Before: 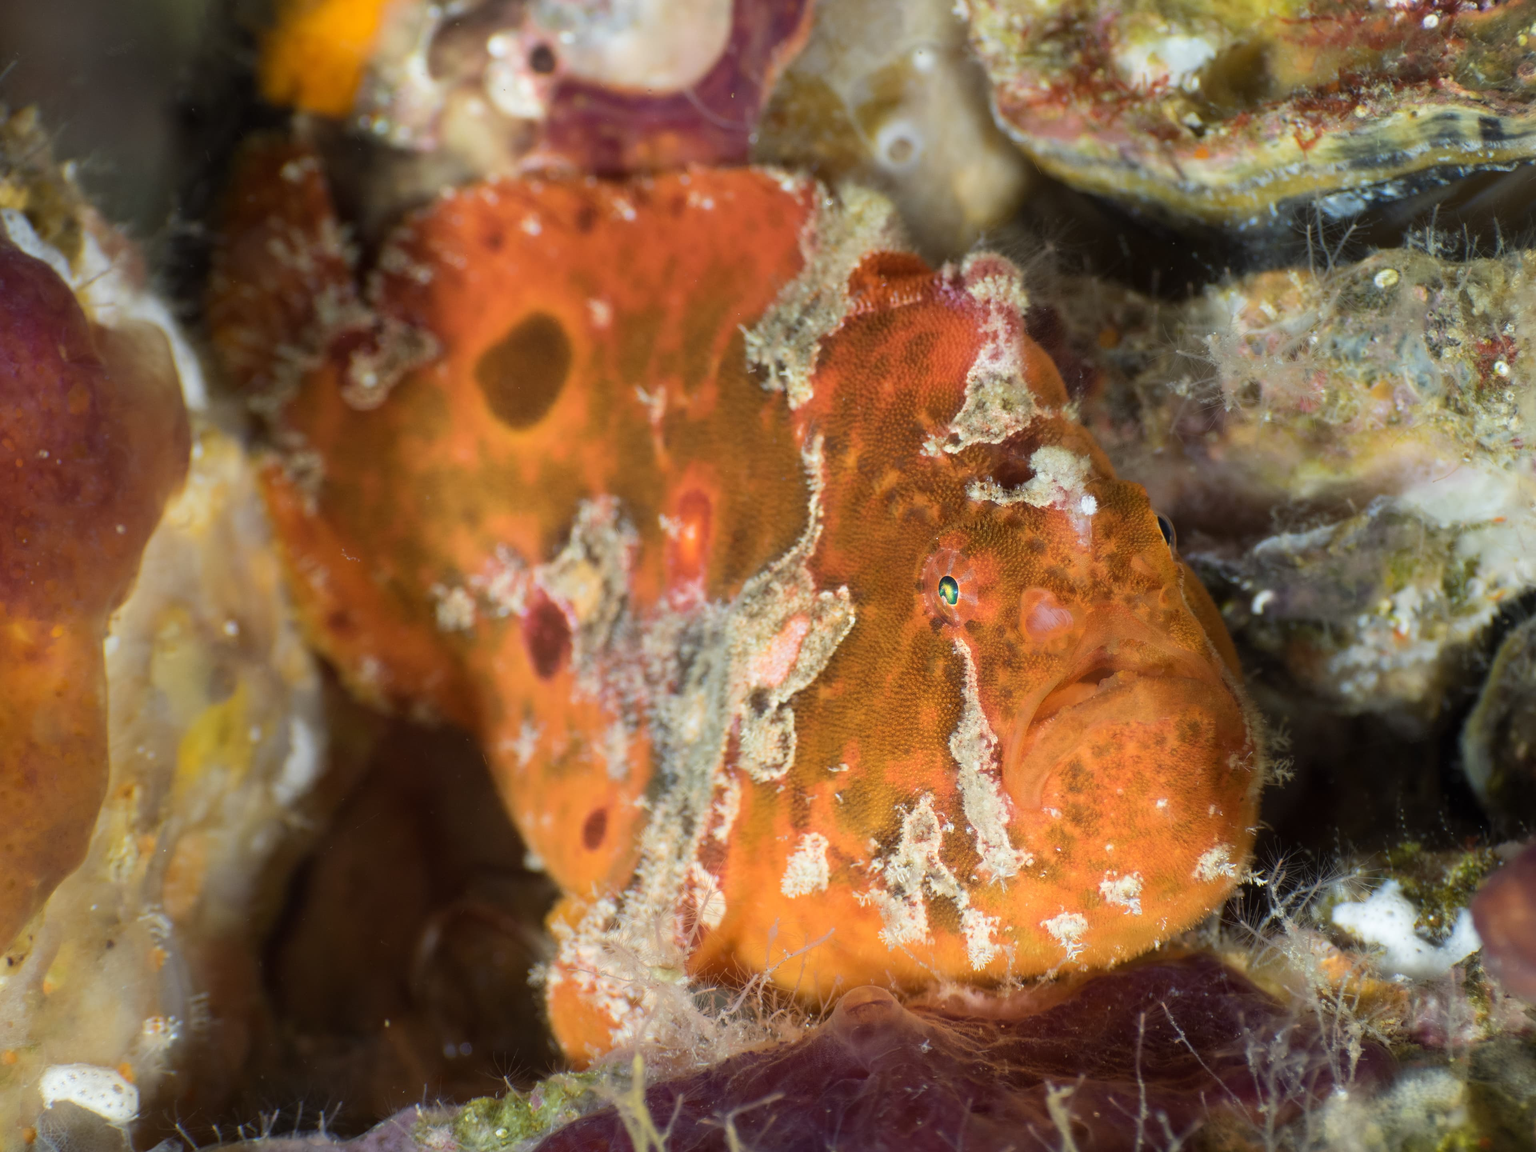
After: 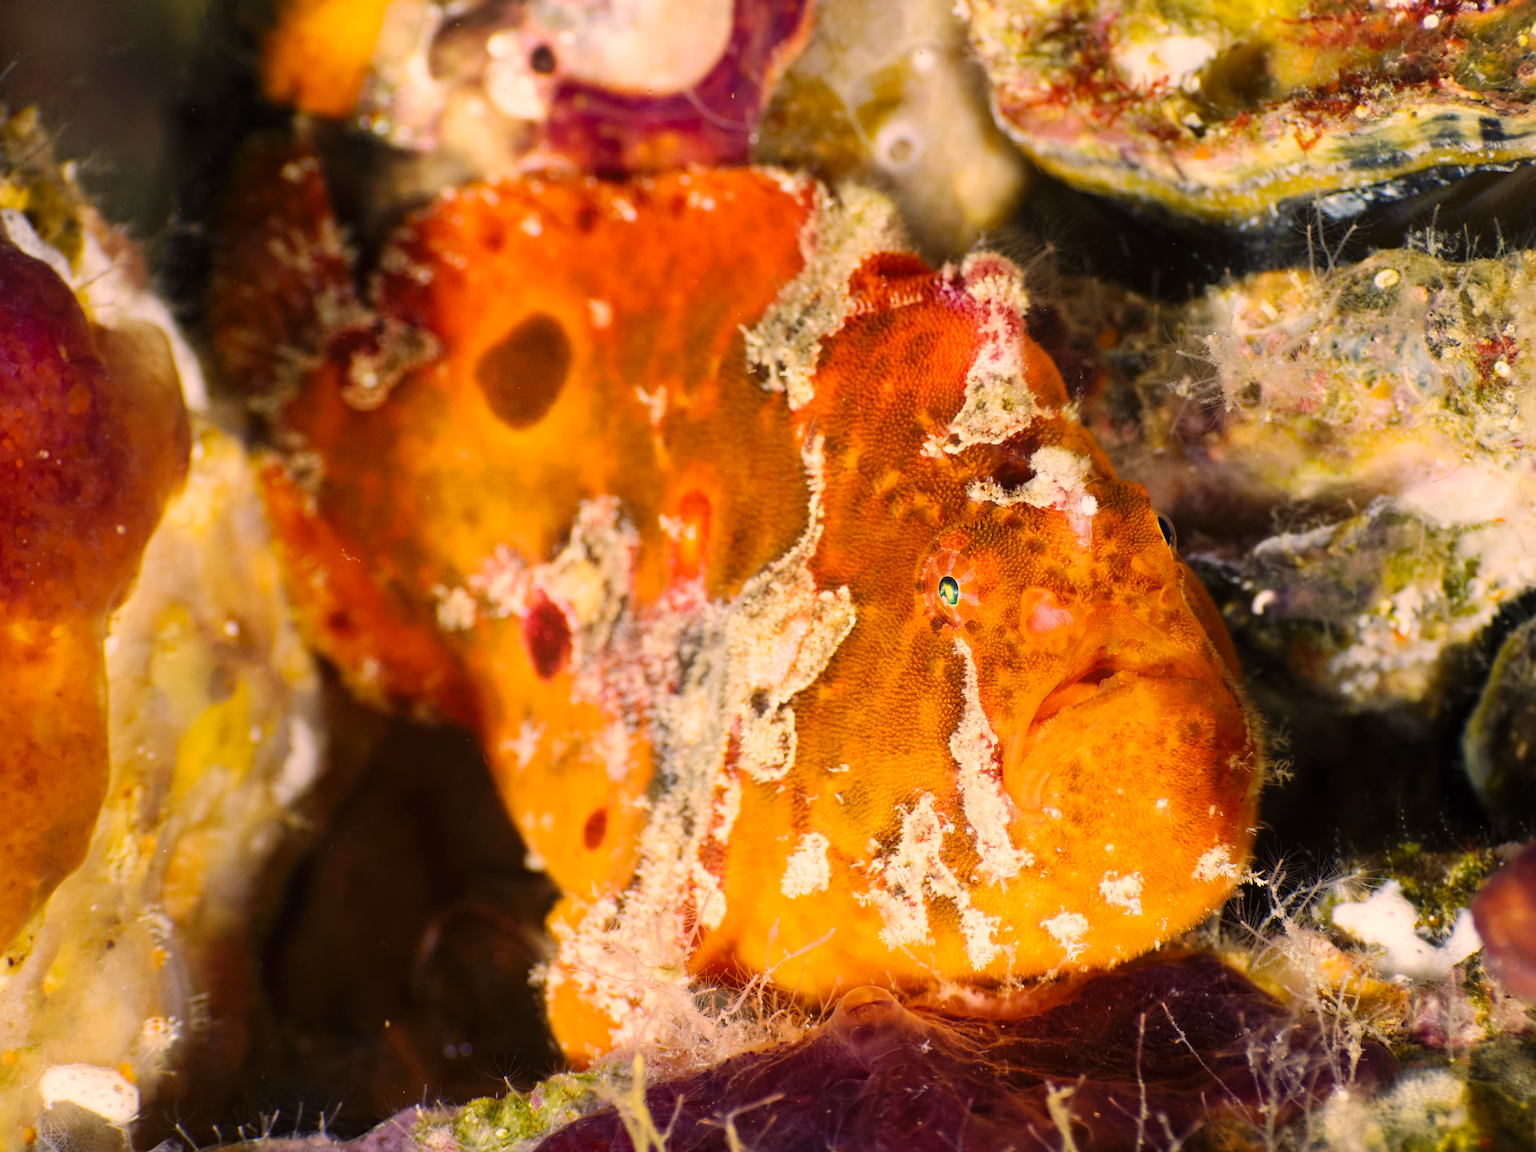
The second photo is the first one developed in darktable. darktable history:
color correction: highlights a* 17.62, highlights b* 18.99
haze removal: compatibility mode true, adaptive false
base curve: curves: ch0 [(0, 0) (0.032, 0.025) (0.121, 0.166) (0.206, 0.329) (0.605, 0.79) (1, 1)], preserve colors none
